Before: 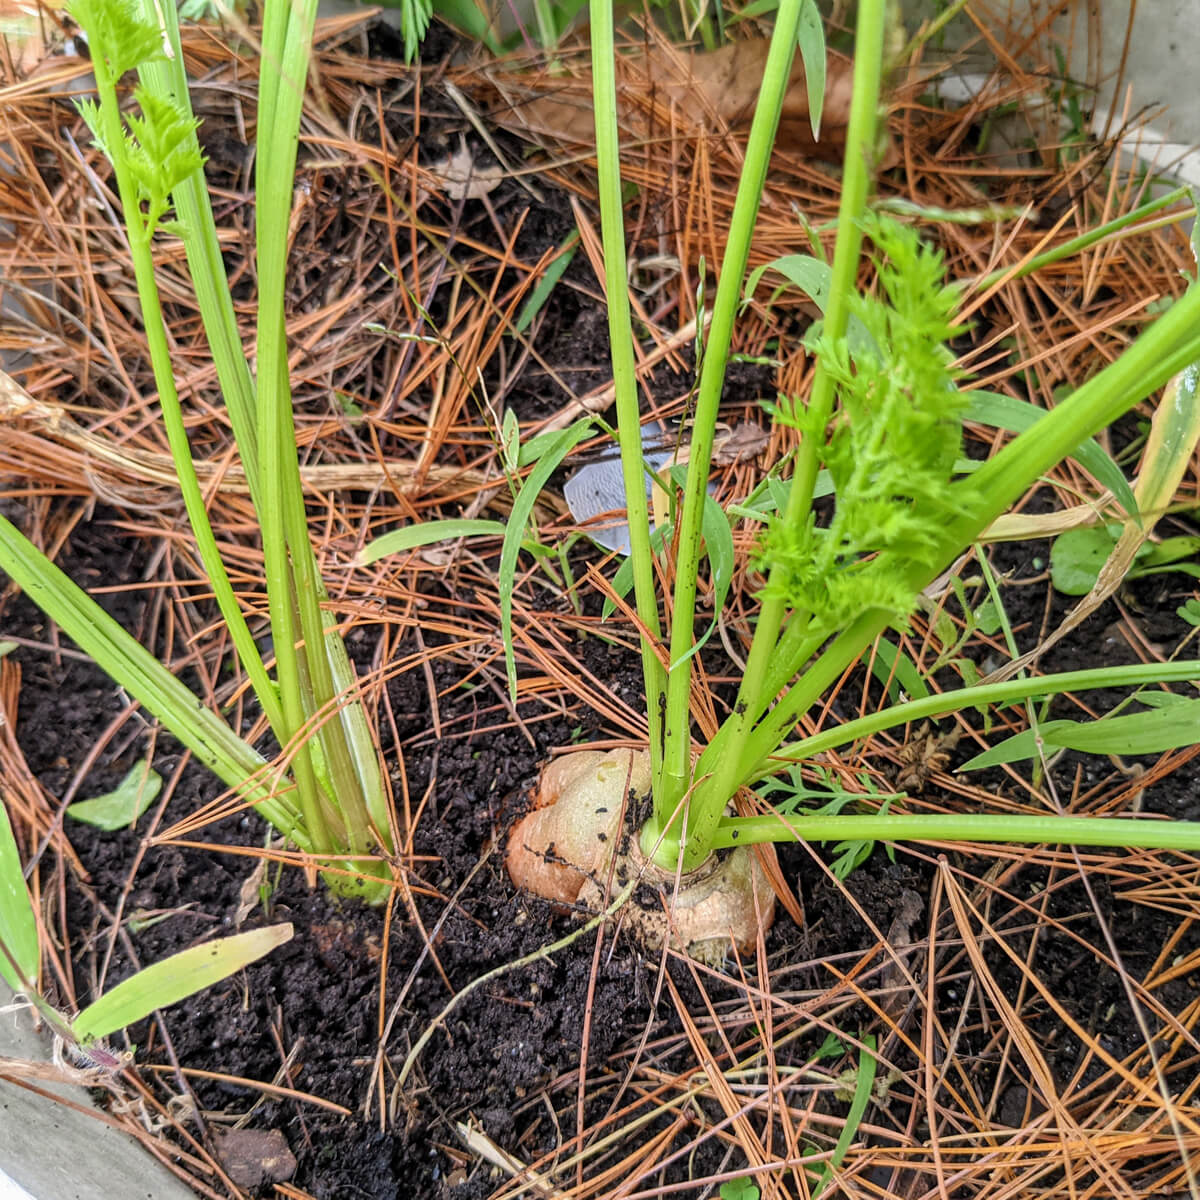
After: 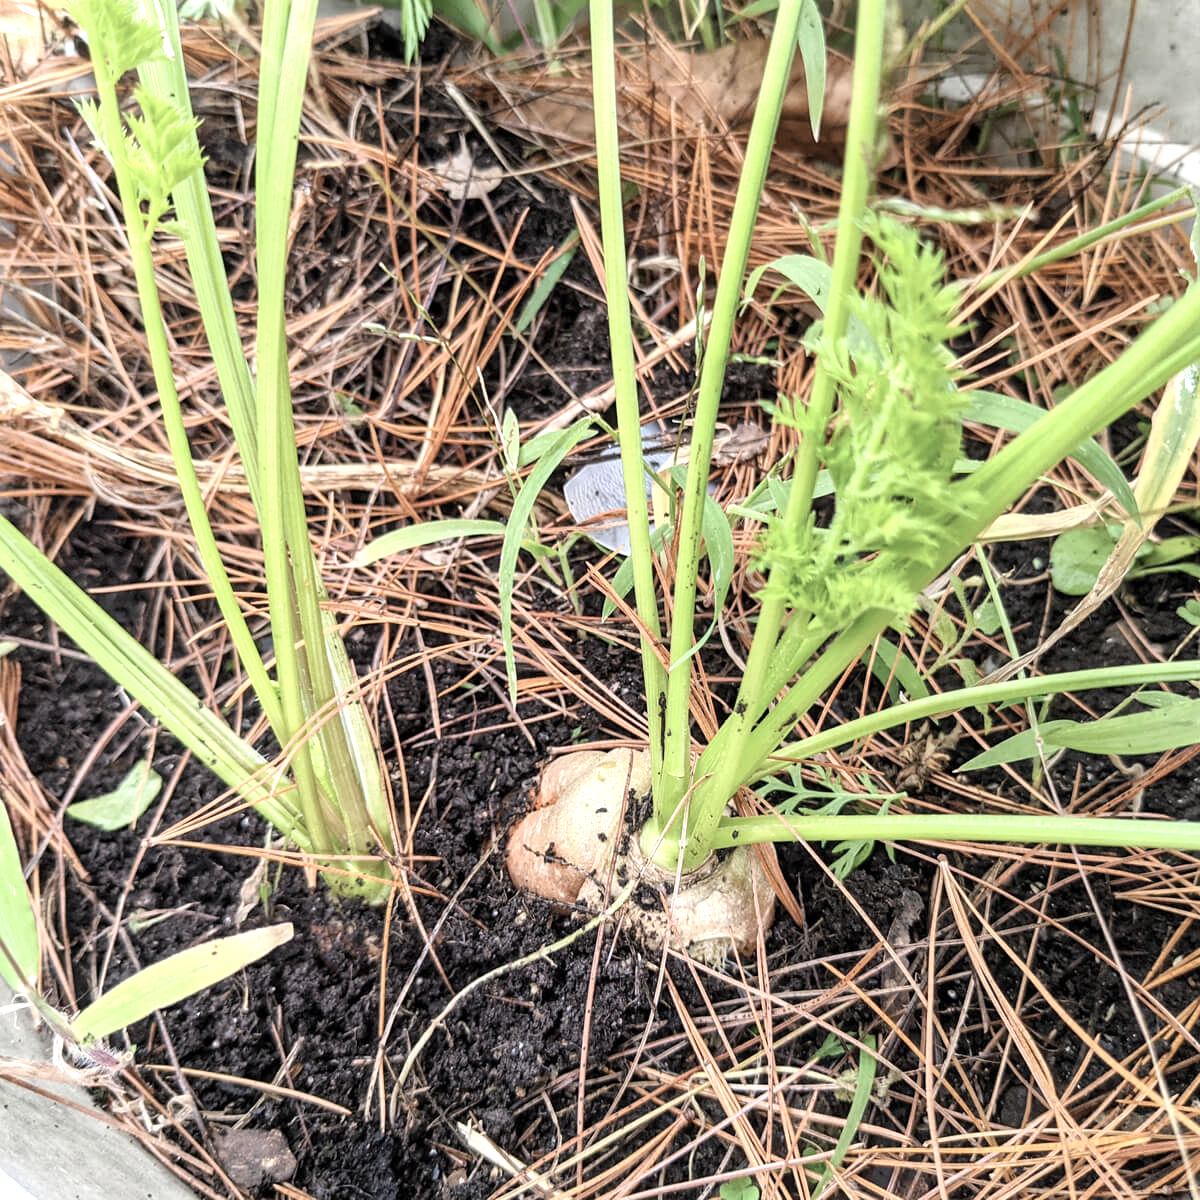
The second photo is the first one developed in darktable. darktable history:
exposure: exposure 0.644 EV, compensate exposure bias true, compensate highlight preservation false
contrast brightness saturation: contrast 0.103, saturation -0.377
